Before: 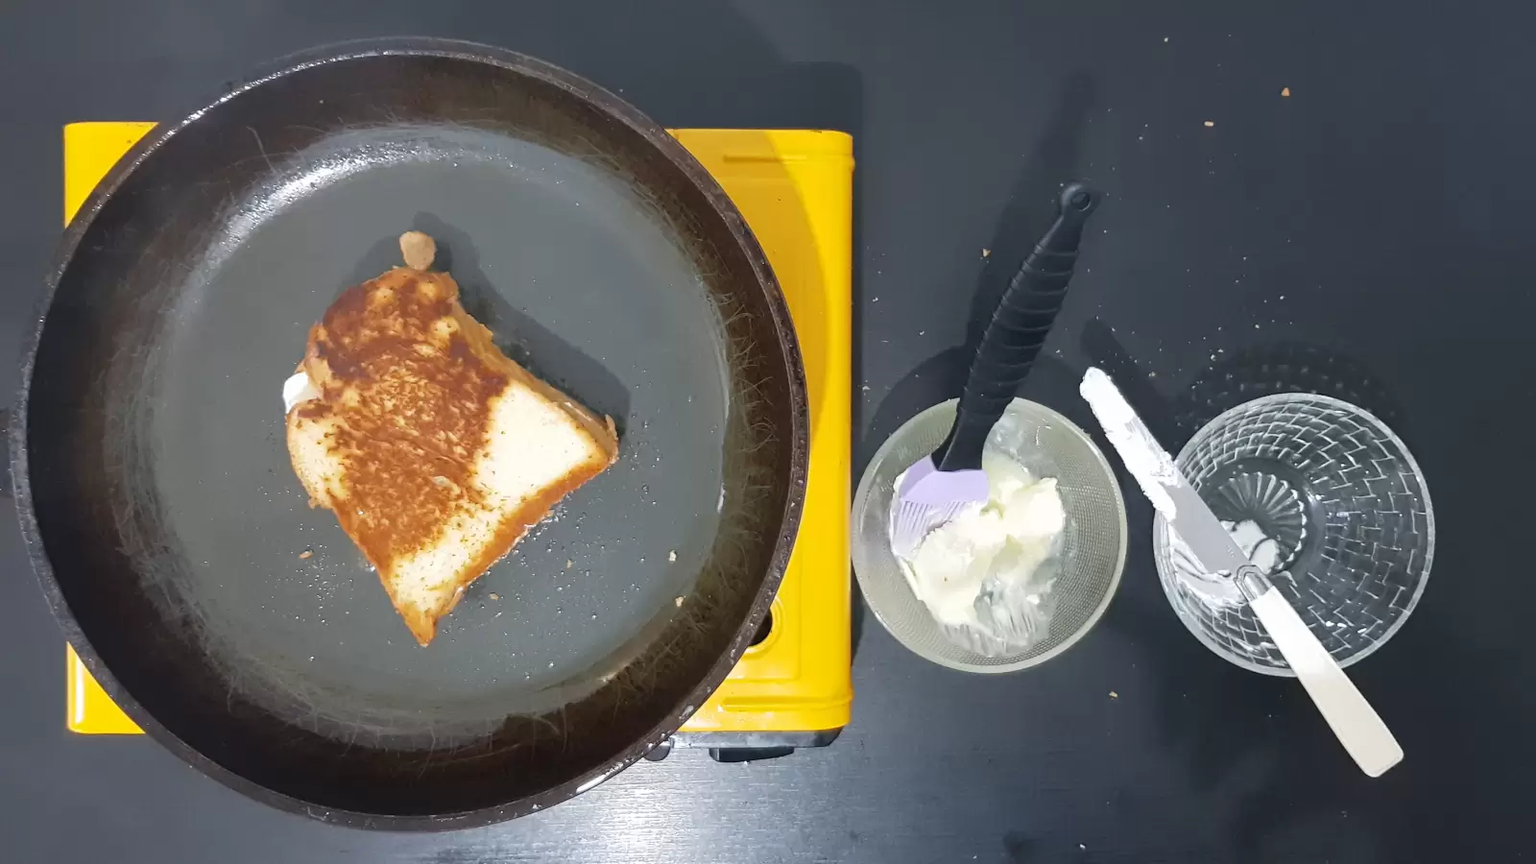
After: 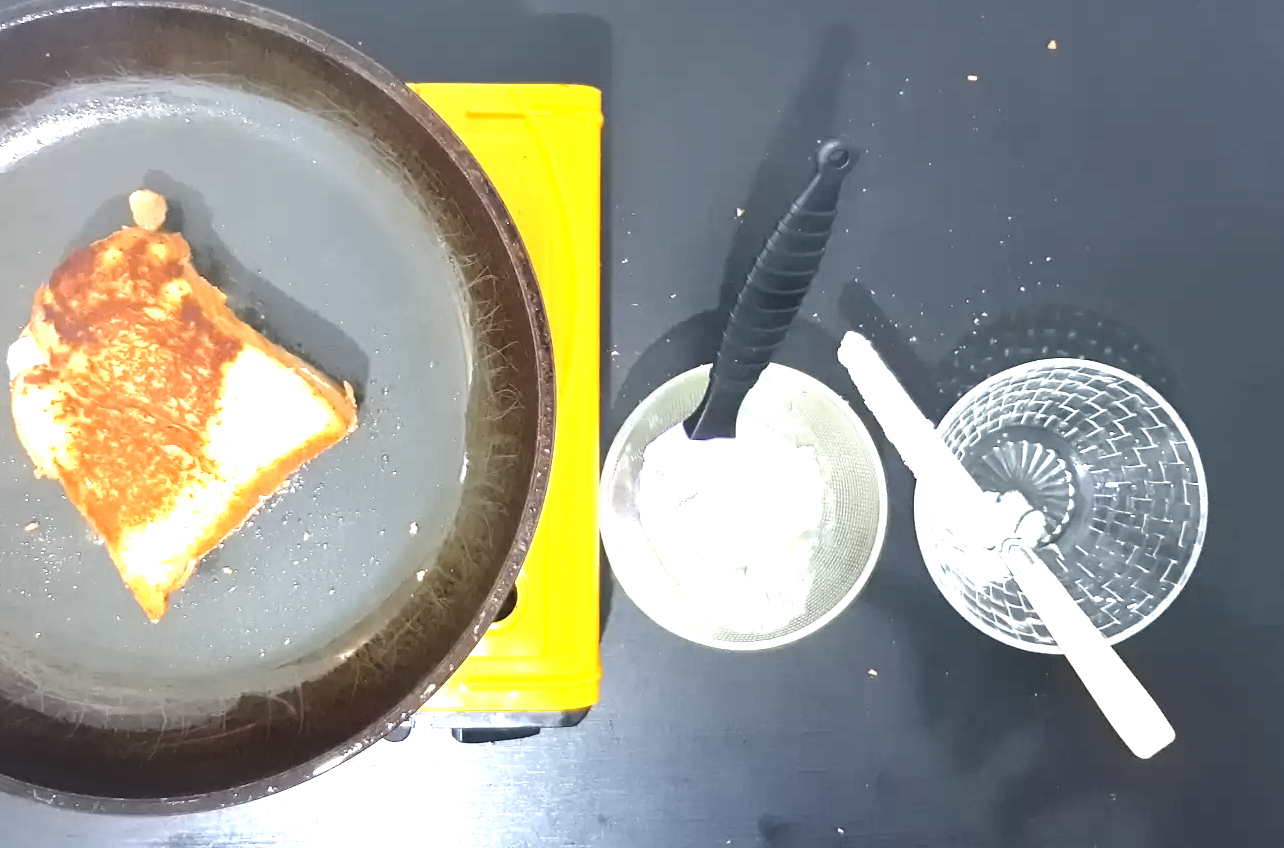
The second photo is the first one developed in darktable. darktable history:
exposure: black level correction 0, exposure 1.4 EV, compensate highlight preservation false
contrast equalizer: y [[0.5 ×6], [0.5 ×6], [0.5 ×6], [0 ×6], [0, 0.039, 0.251, 0.29, 0.293, 0.292]]
crop and rotate: left 17.959%, top 5.771%, right 1.742%
